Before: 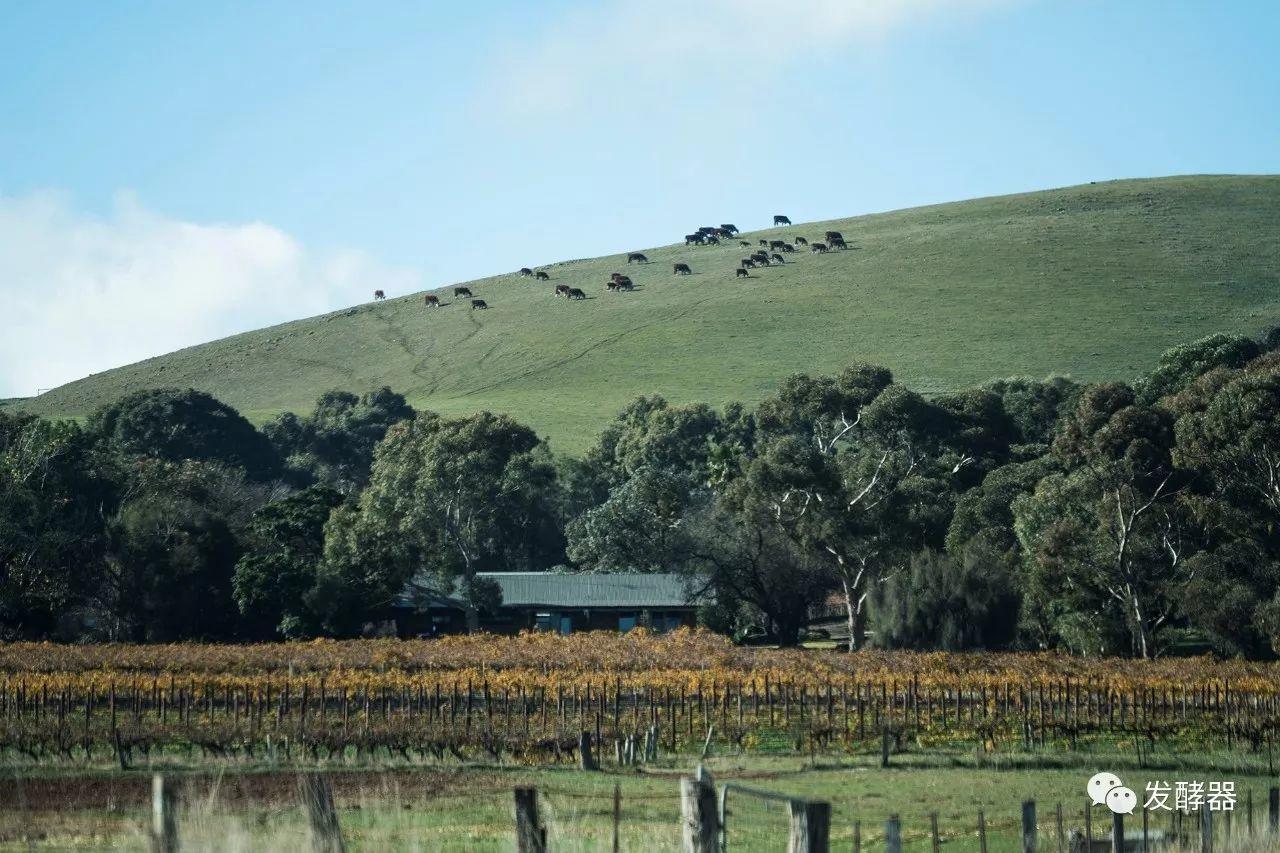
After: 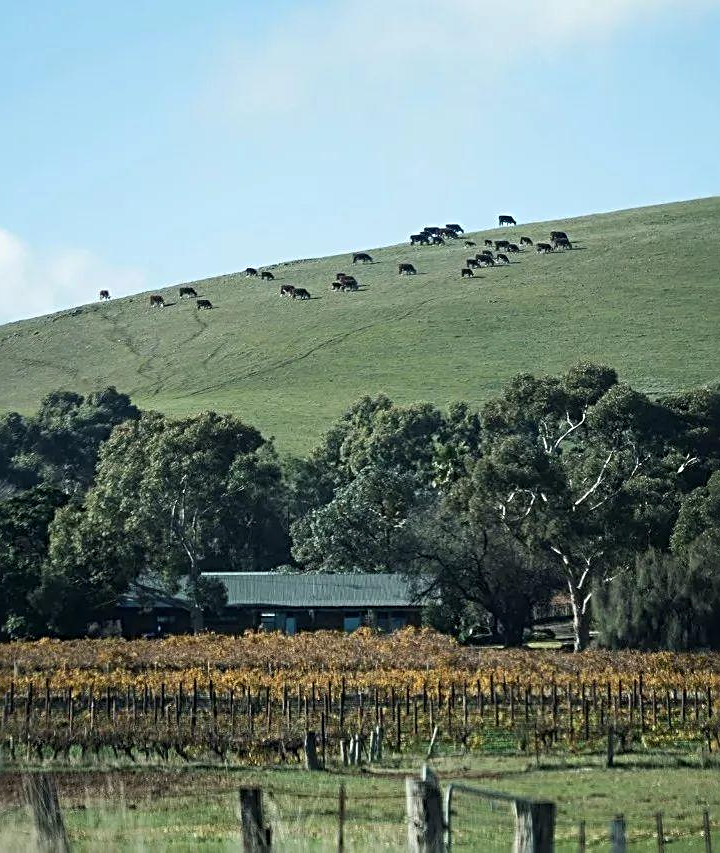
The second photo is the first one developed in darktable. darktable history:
crop: left 21.496%, right 22.254%
sharpen: radius 3.119
